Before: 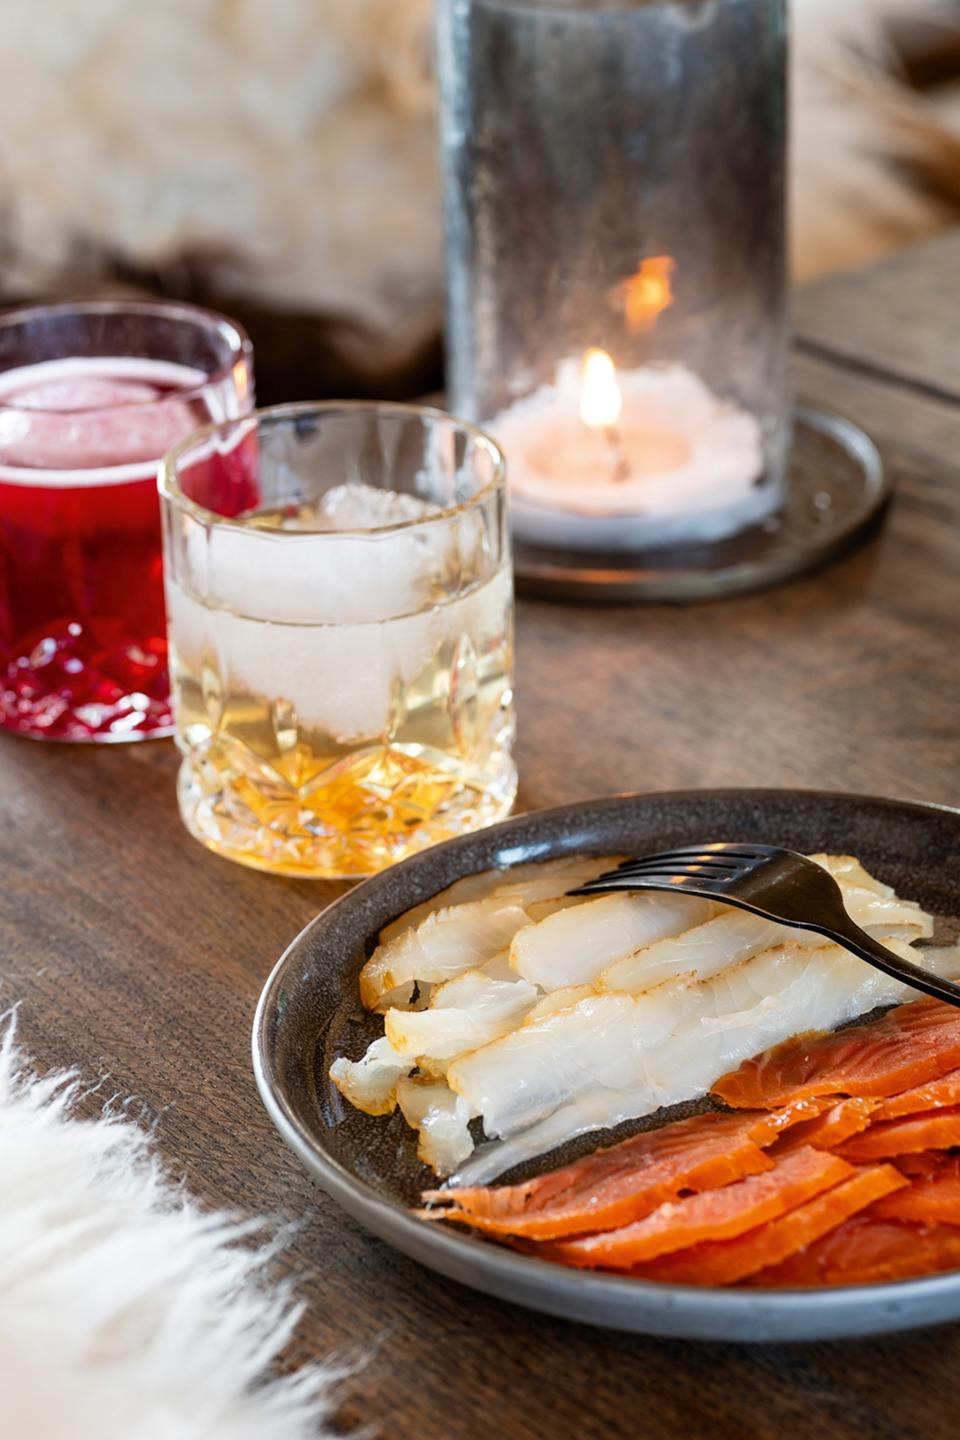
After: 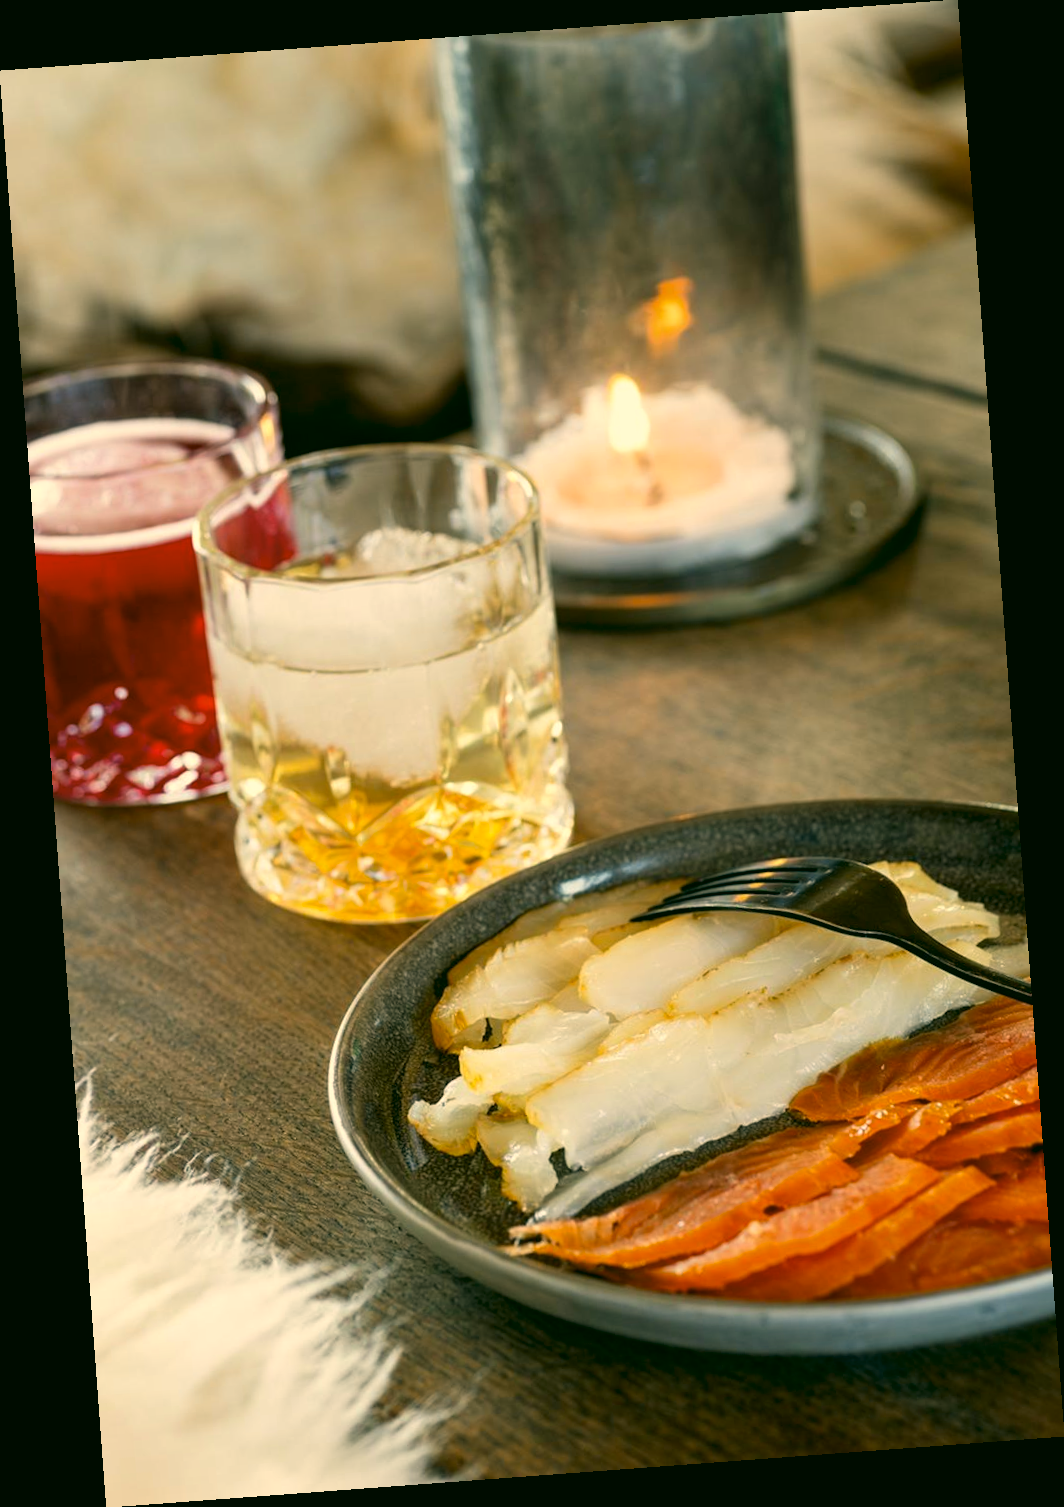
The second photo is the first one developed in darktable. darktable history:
tone equalizer: on, module defaults
color correction: highlights a* 5.3, highlights b* 24.26, shadows a* -15.58, shadows b* 4.02
rotate and perspective: rotation -4.25°, automatic cropping off
